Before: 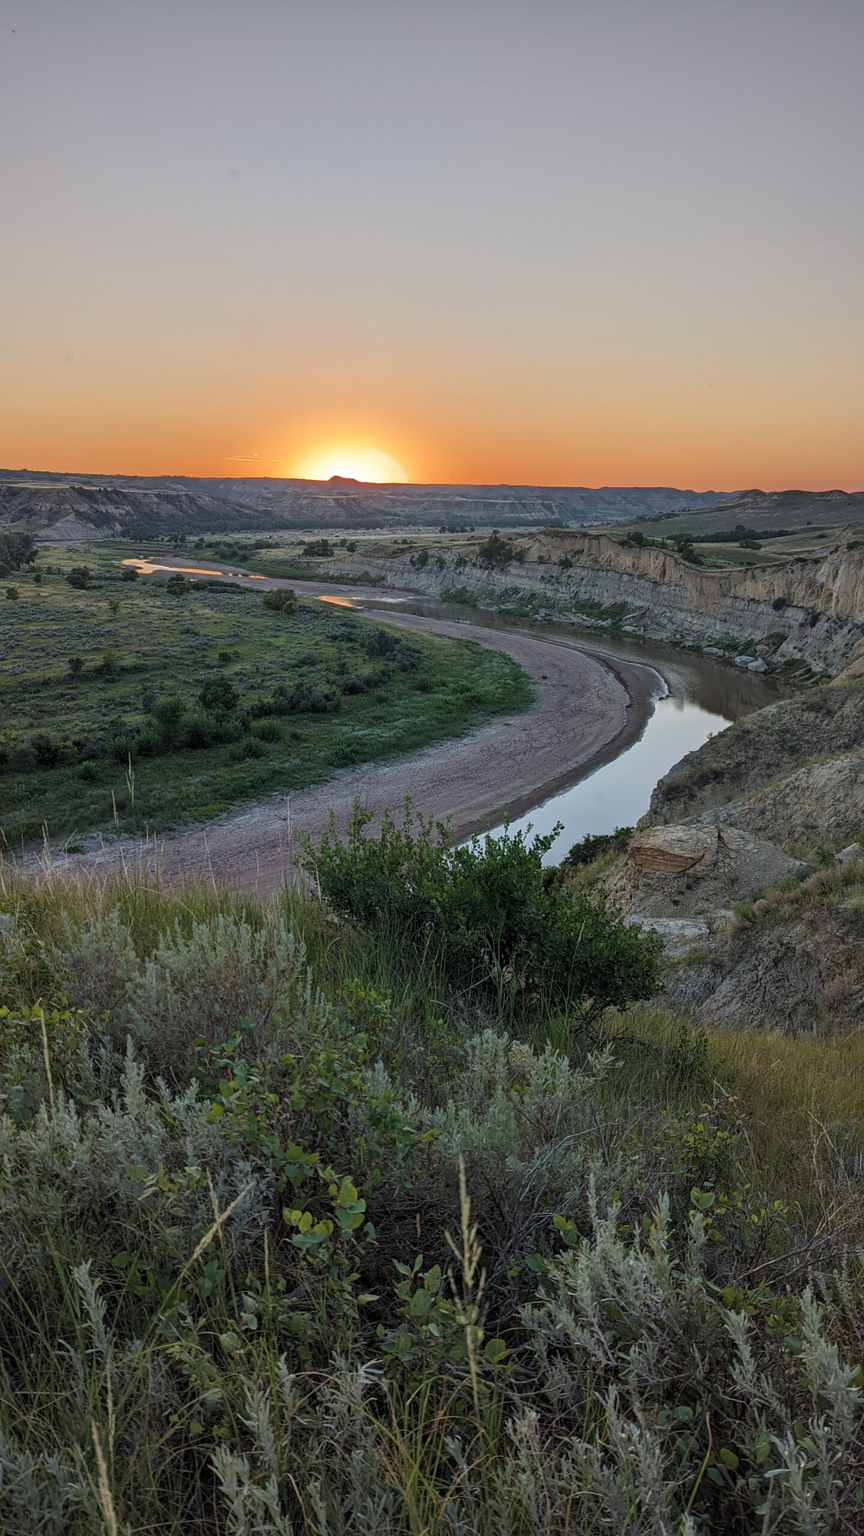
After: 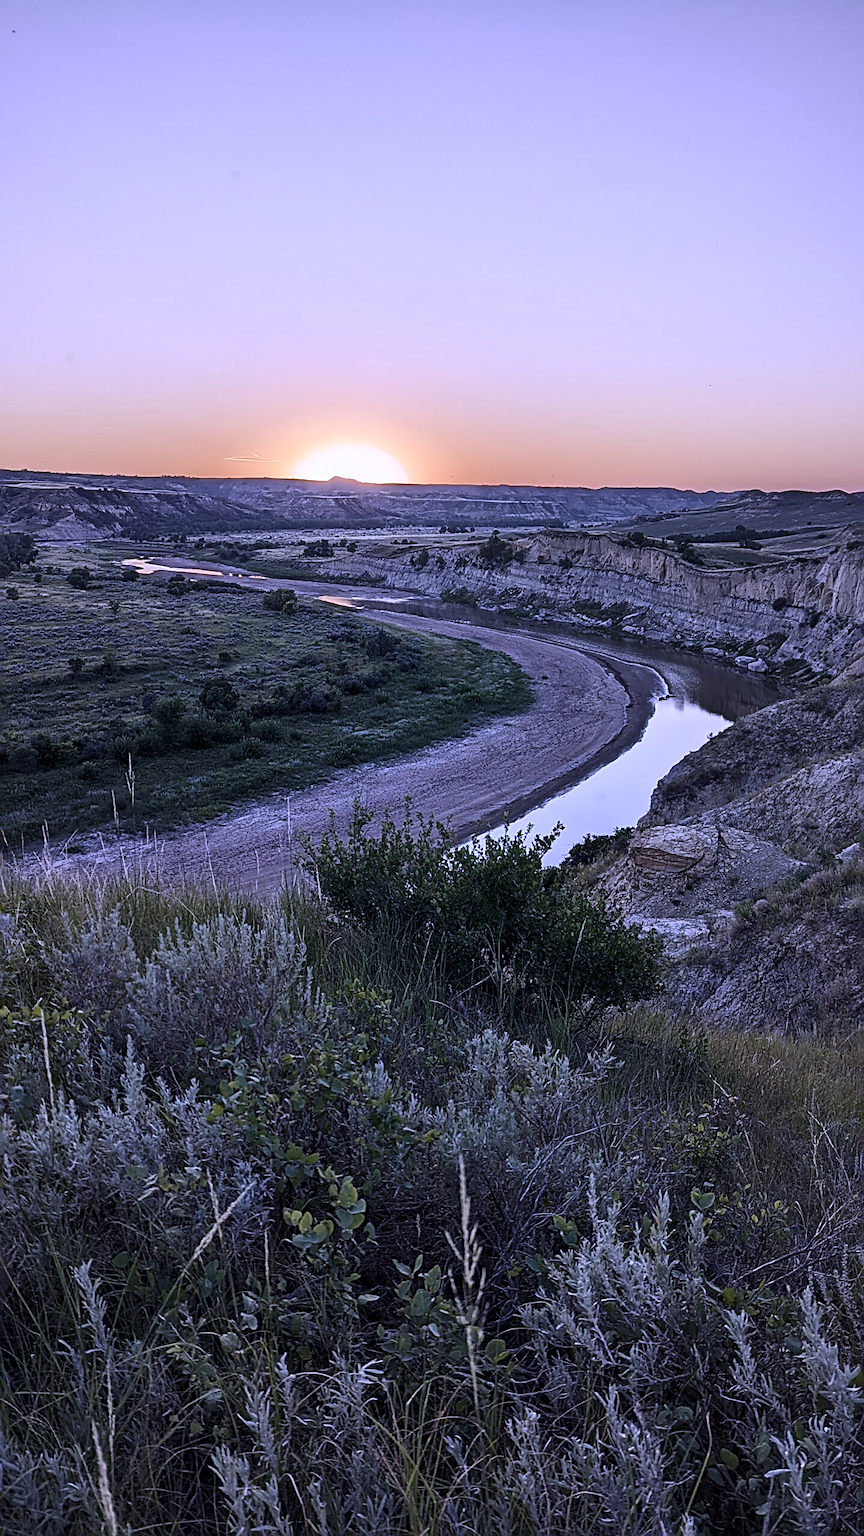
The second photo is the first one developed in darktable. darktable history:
sharpen: radius 2.676, amount 0.669
contrast brightness saturation: contrast 0.25, saturation -0.31
white balance: red 0.98, blue 1.61
bloom: size 3%, threshold 100%, strength 0%
